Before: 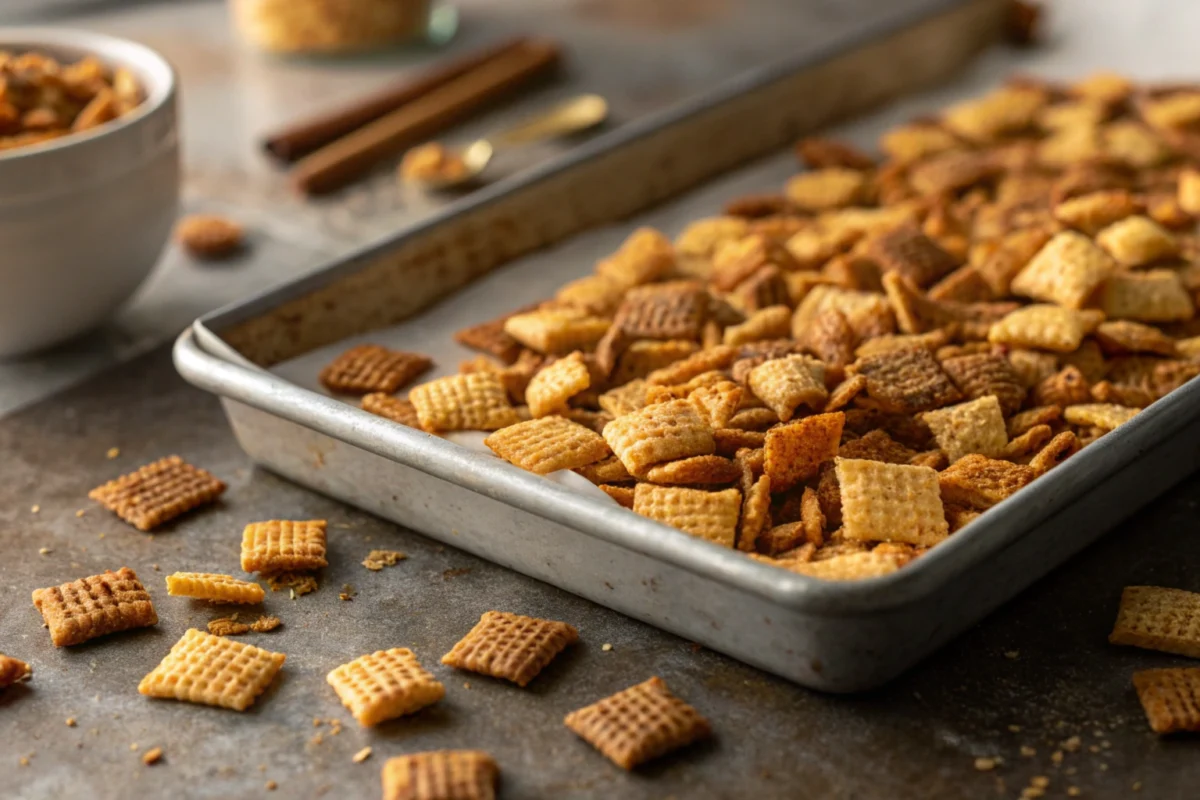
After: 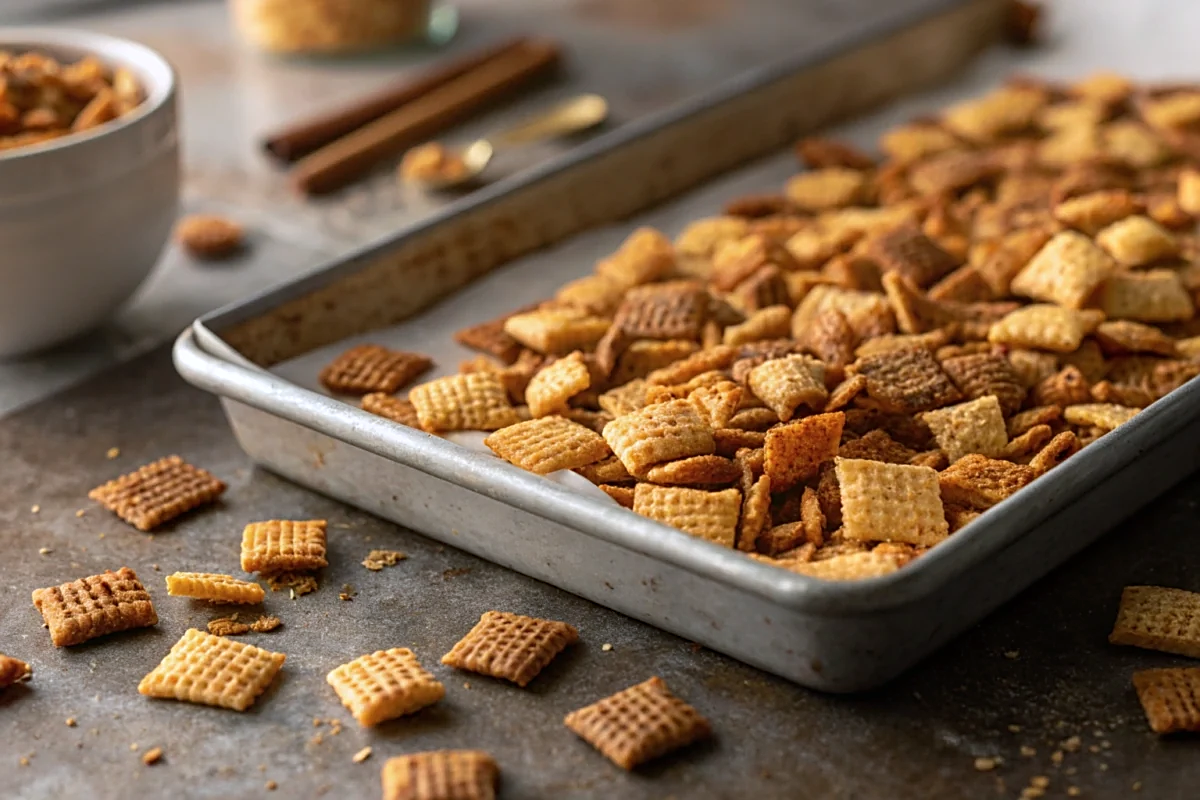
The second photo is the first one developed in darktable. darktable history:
sharpen: on, module defaults
color correction: highlights a* -0.094, highlights b* -5.9, shadows a* -0.138, shadows b* -0.1
